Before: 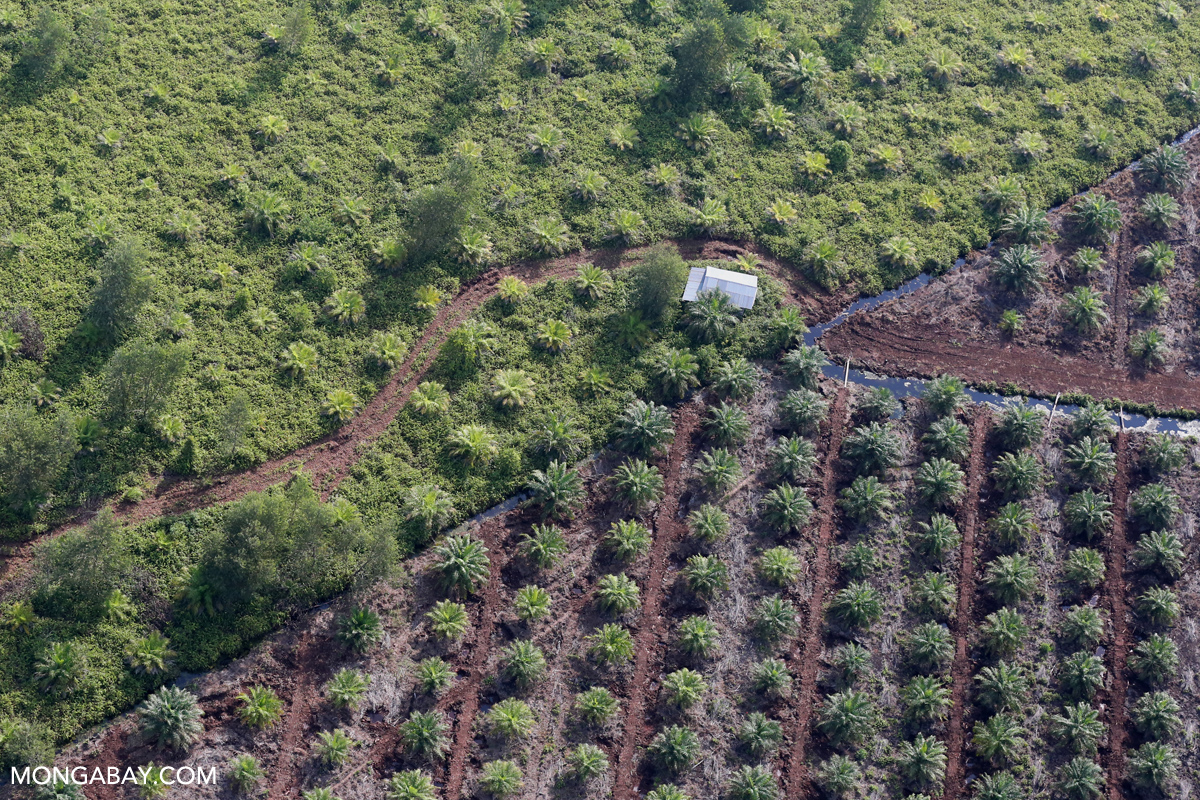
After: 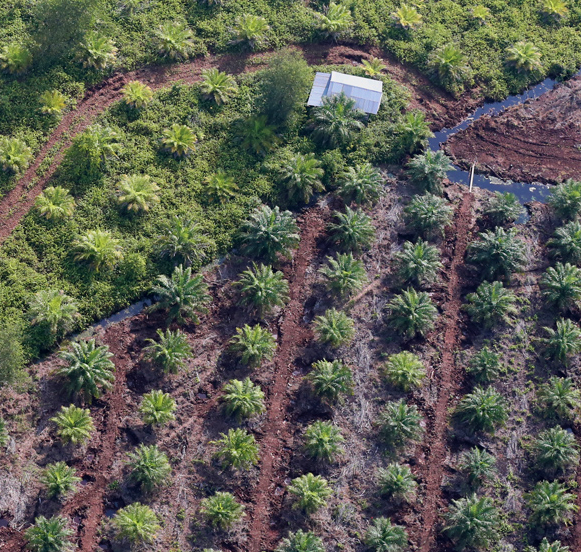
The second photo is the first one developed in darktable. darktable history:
crop: left 31.313%, top 24.393%, right 20.261%, bottom 6.514%
velvia: on, module defaults
